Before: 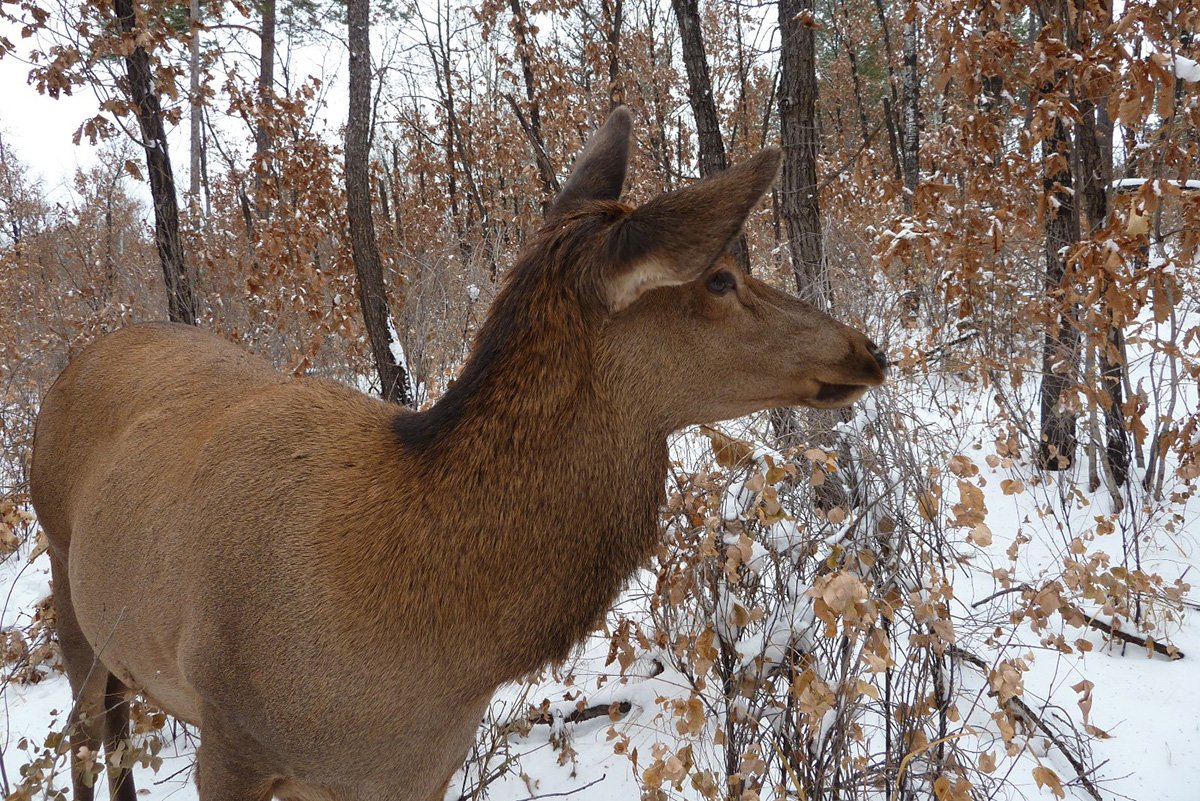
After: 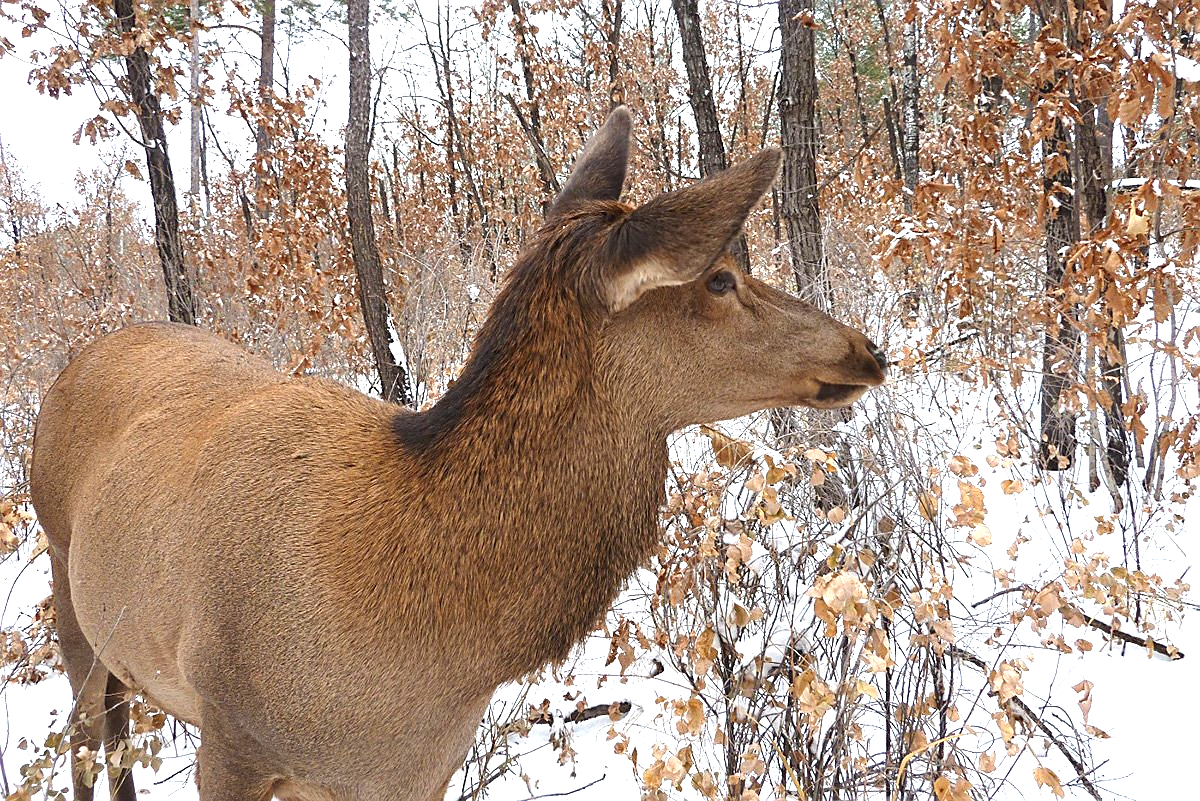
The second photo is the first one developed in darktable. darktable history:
sharpen: on, module defaults
exposure: black level correction 0, exposure 1.2 EV, compensate exposure bias true, compensate highlight preservation false
